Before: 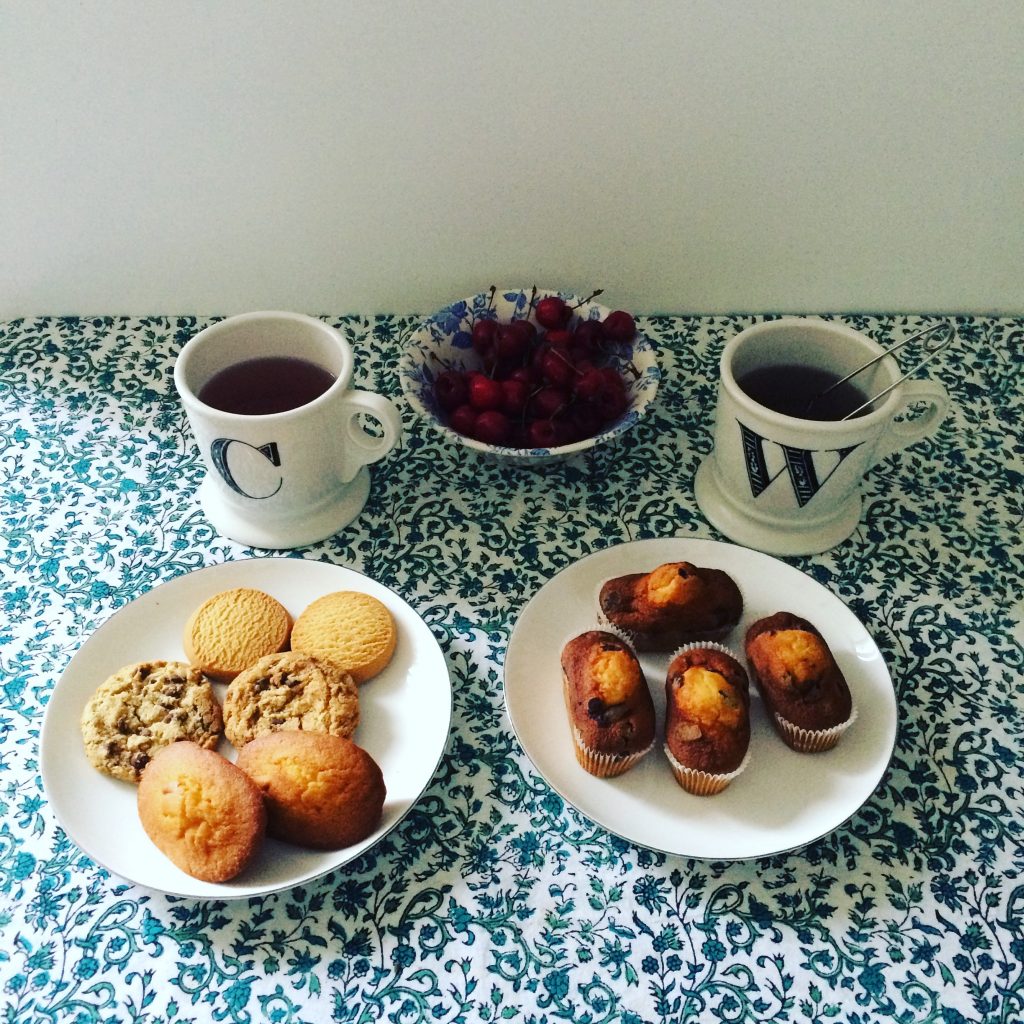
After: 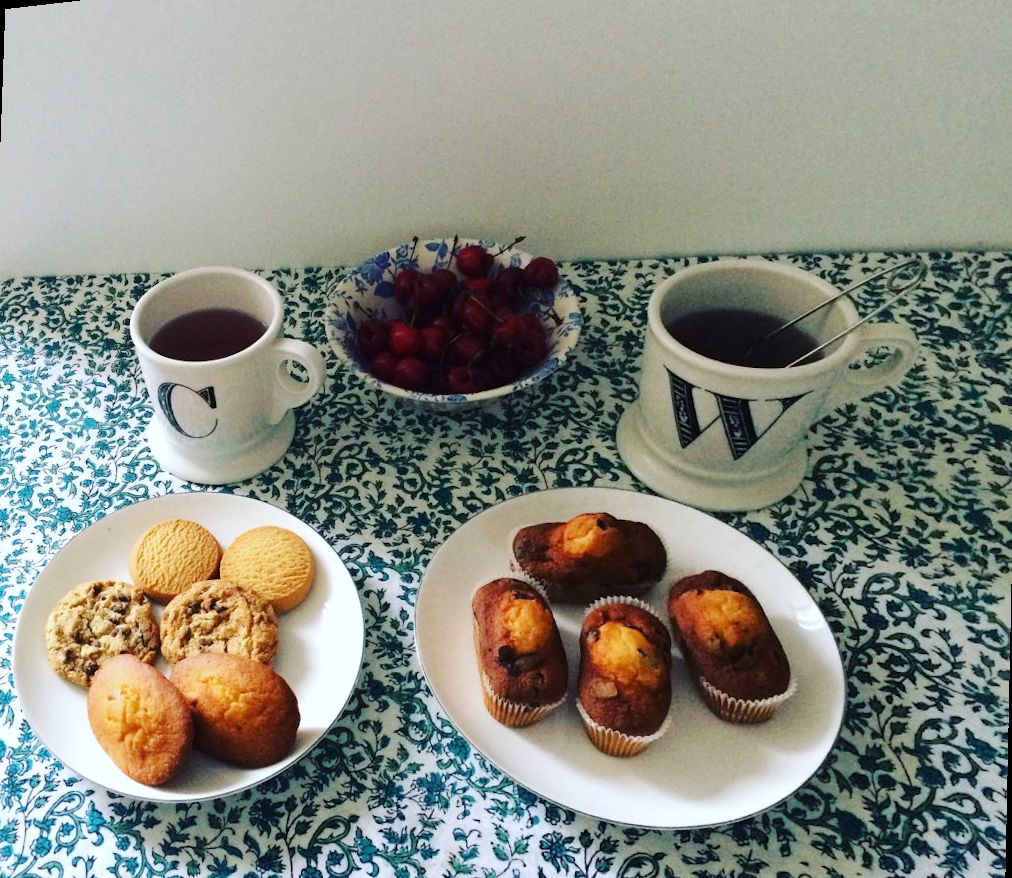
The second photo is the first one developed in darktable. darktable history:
rotate and perspective: rotation 1.69°, lens shift (vertical) -0.023, lens shift (horizontal) -0.291, crop left 0.025, crop right 0.988, crop top 0.092, crop bottom 0.842
white balance: red 1.009, blue 1.027
